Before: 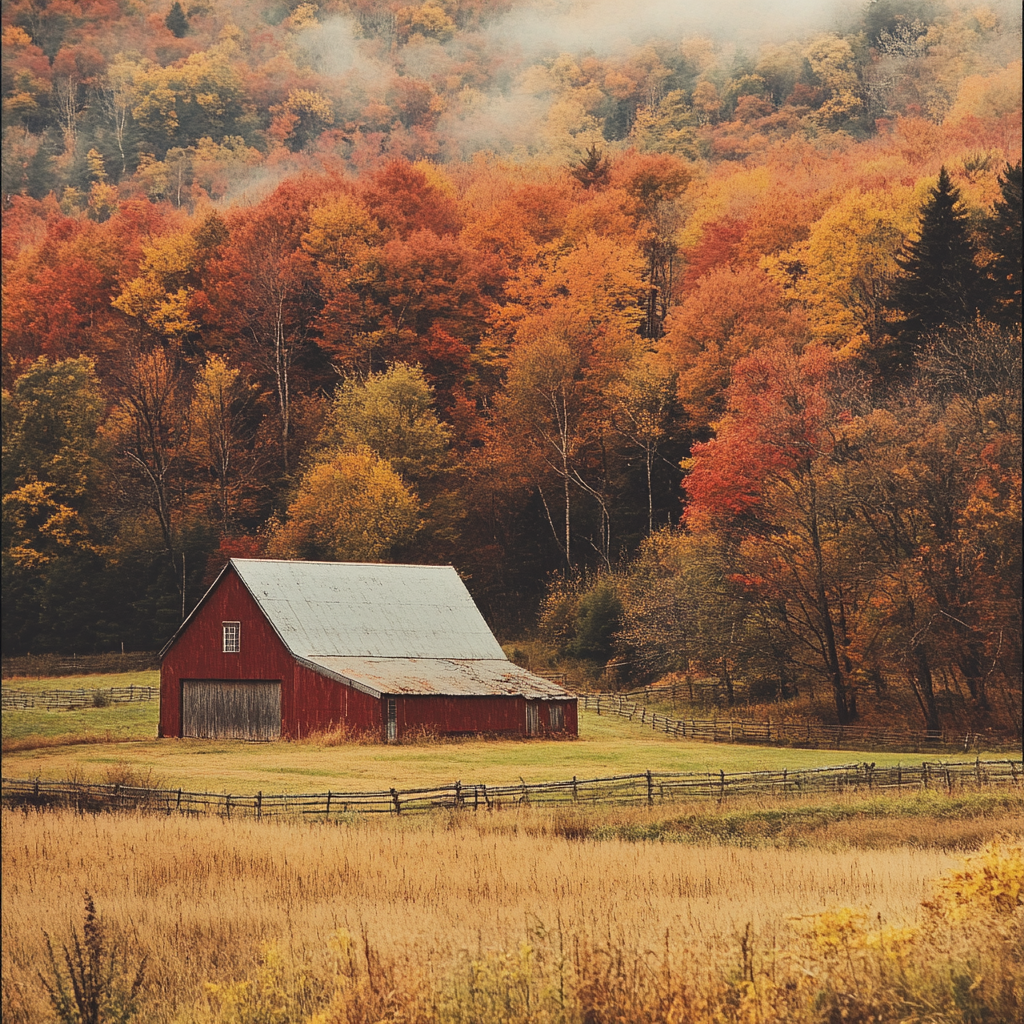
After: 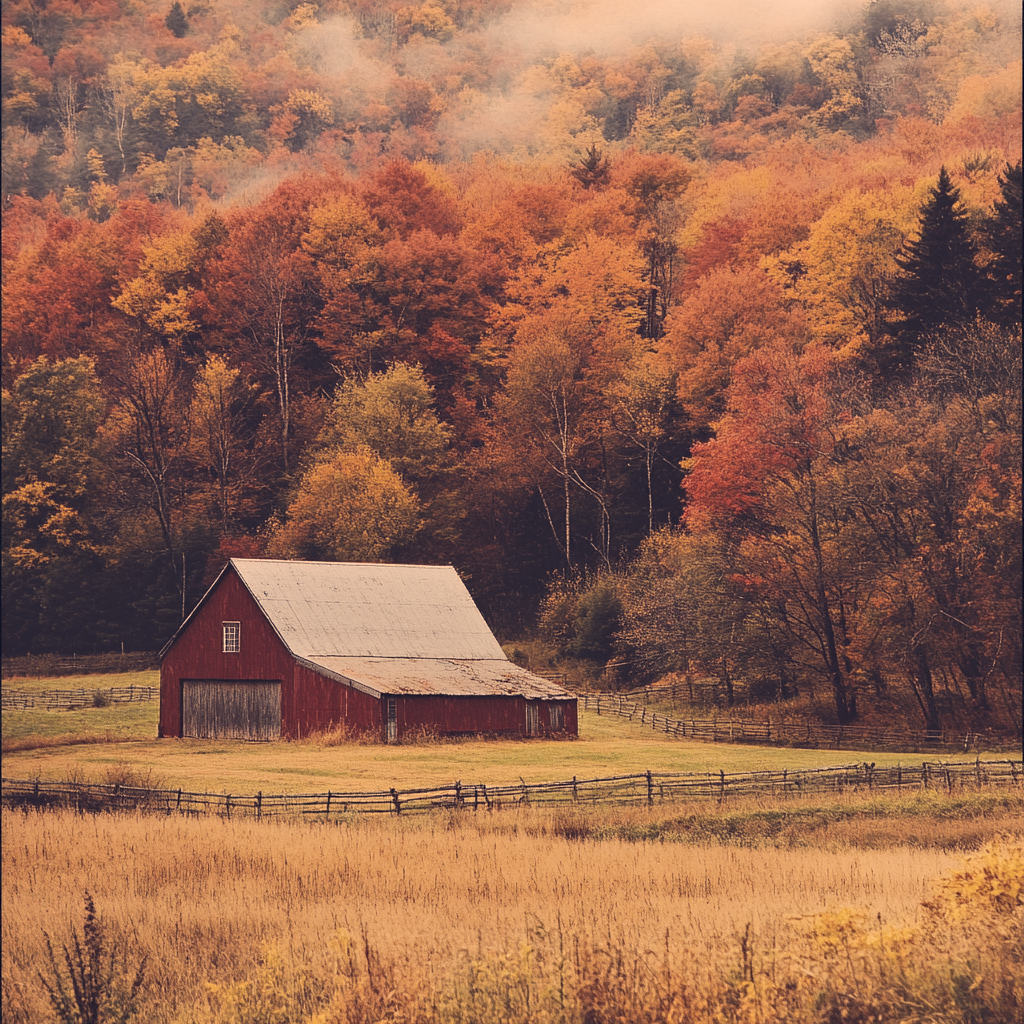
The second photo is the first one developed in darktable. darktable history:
color correction: highlights a* 20.21, highlights b* 26.84, shadows a* 3.39, shadows b* -17.64, saturation 0.722
exposure: compensate highlight preservation false
